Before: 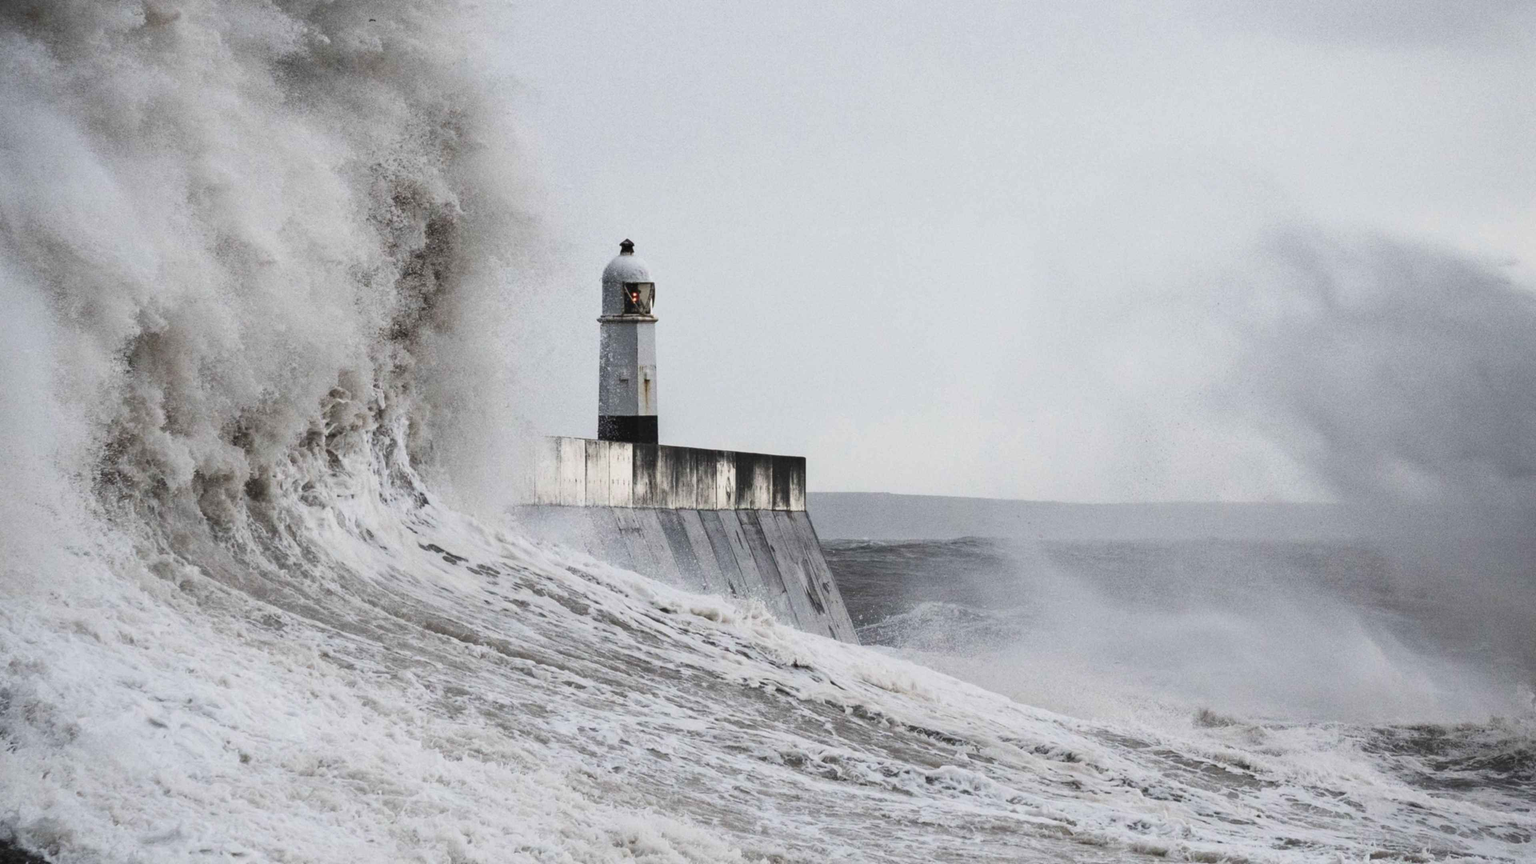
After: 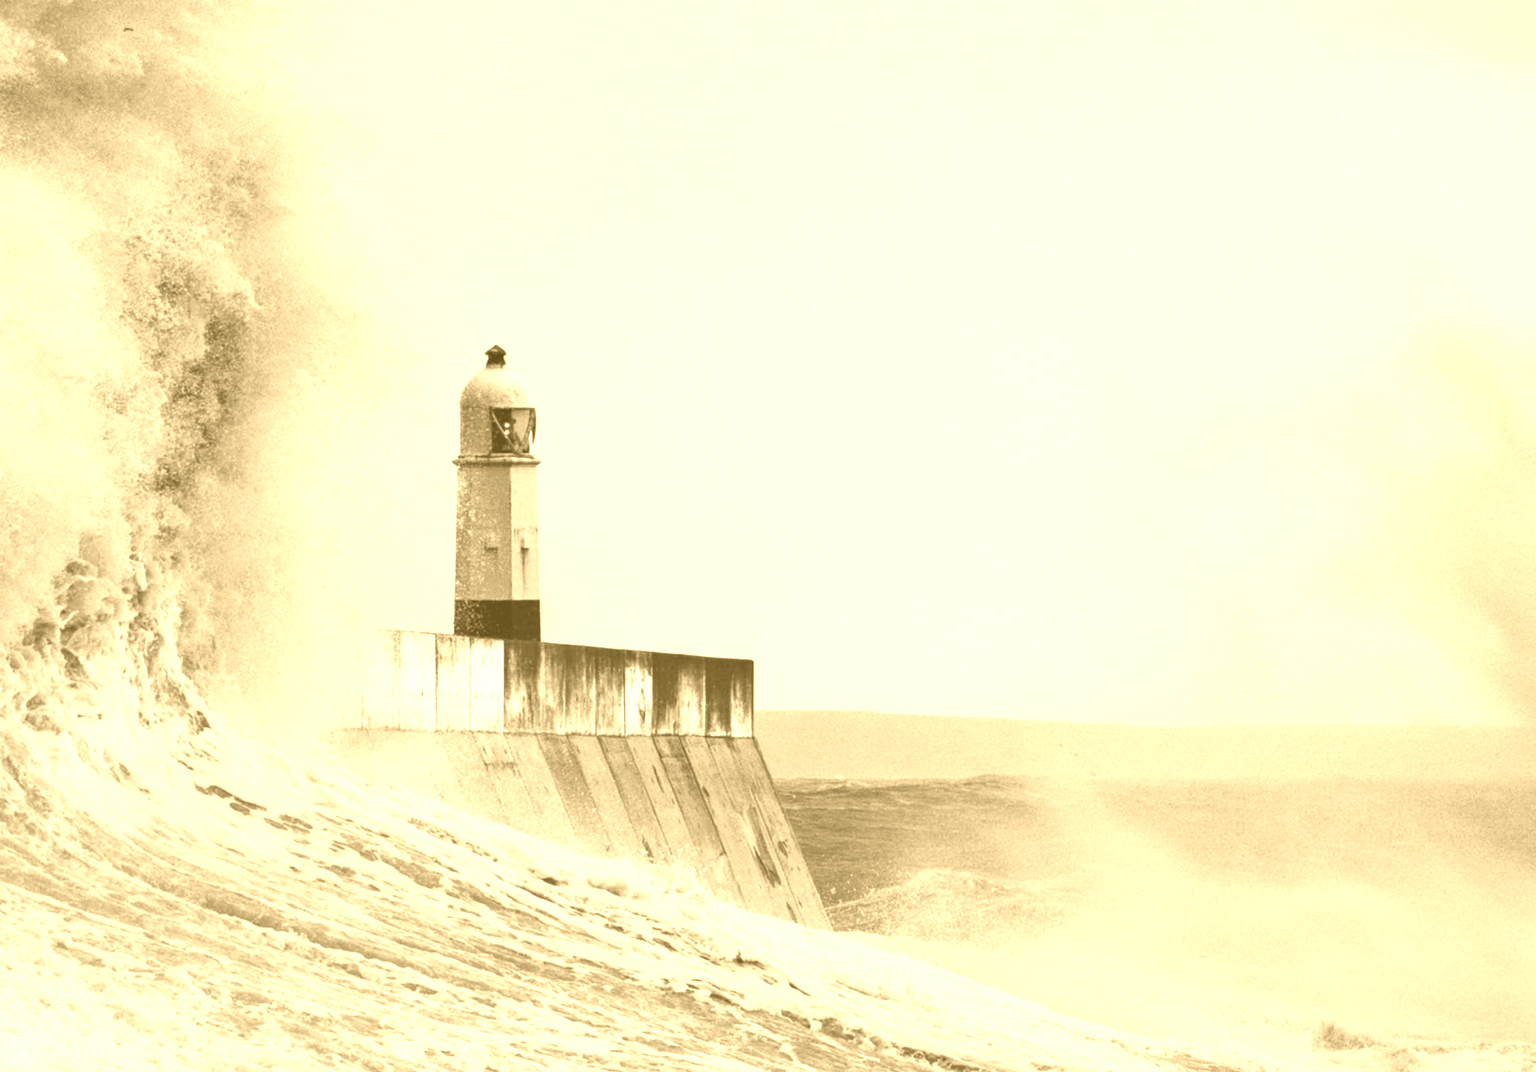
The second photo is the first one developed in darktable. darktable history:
colorize: hue 36°, source mix 100%
crop: left 18.479%, right 12.2%, bottom 13.971%
